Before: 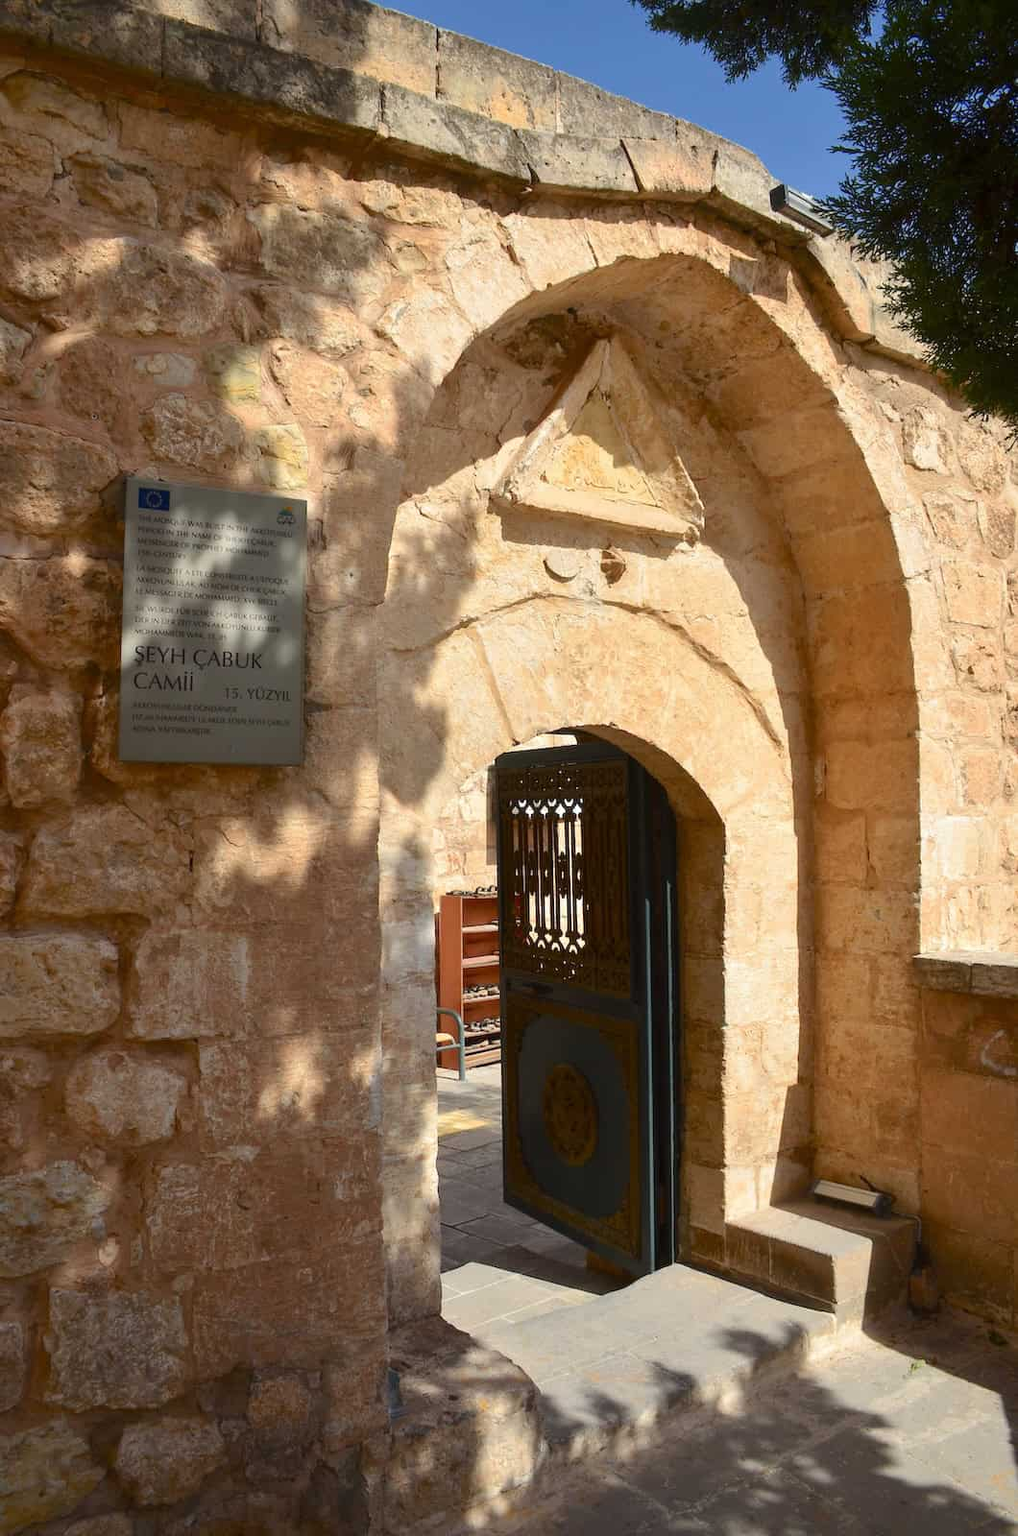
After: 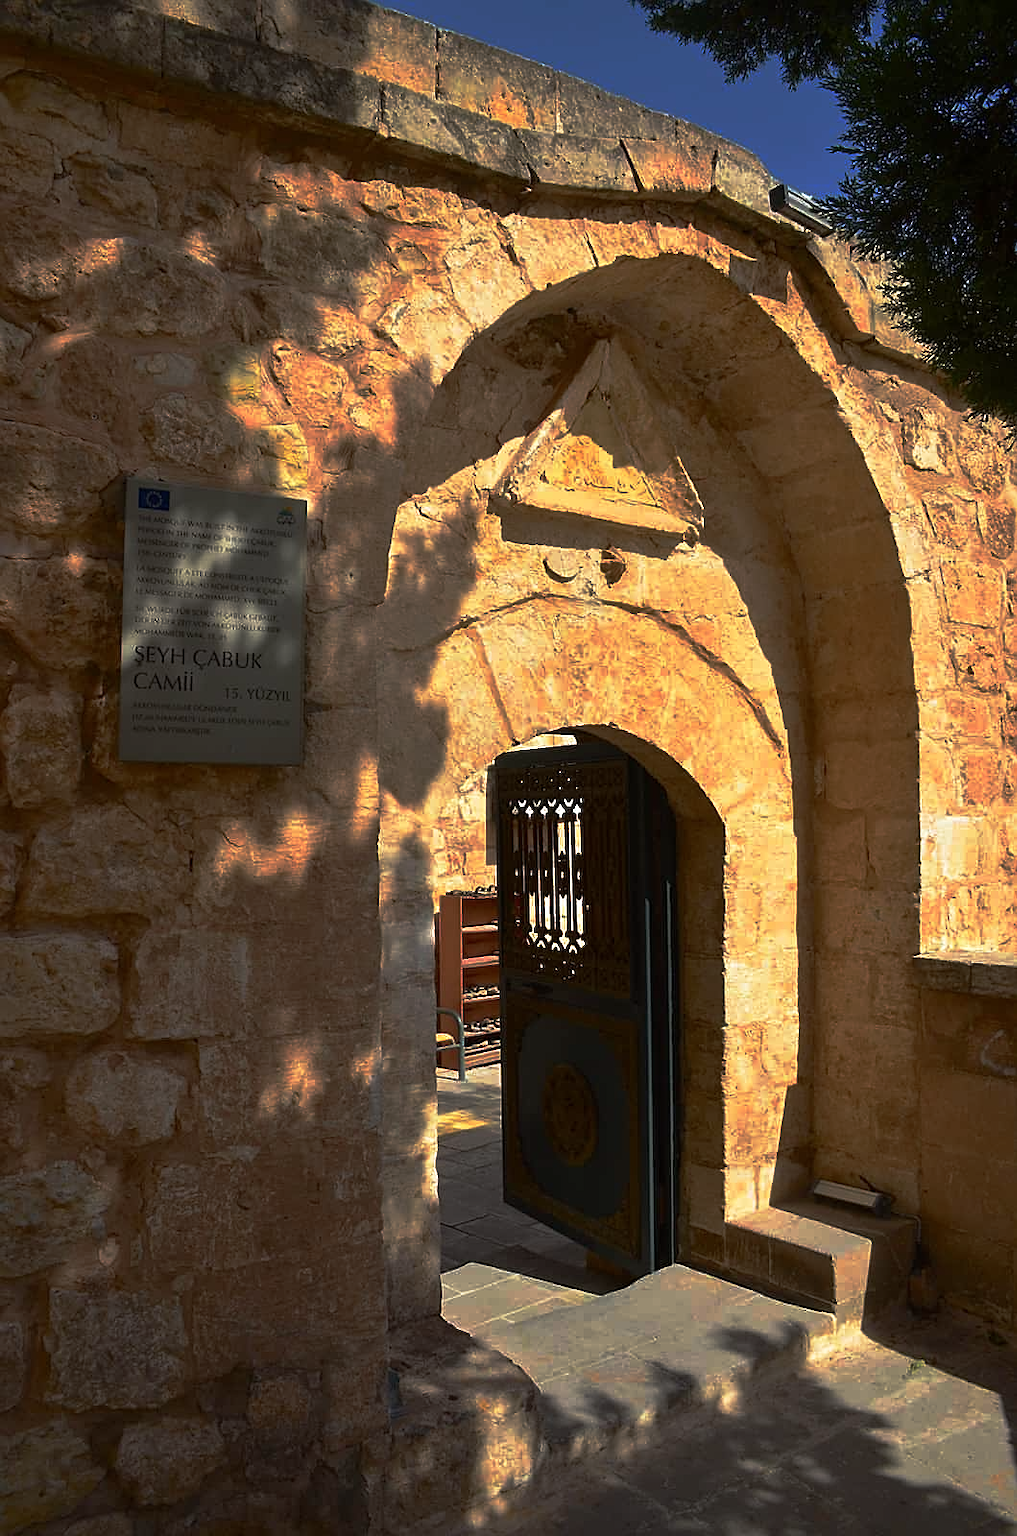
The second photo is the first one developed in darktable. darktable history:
sharpen: on, module defaults
base curve: curves: ch0 [(0, 0) (0.564, 0.291) (0.802, 0.731) (1, 1)], preserve colors none
